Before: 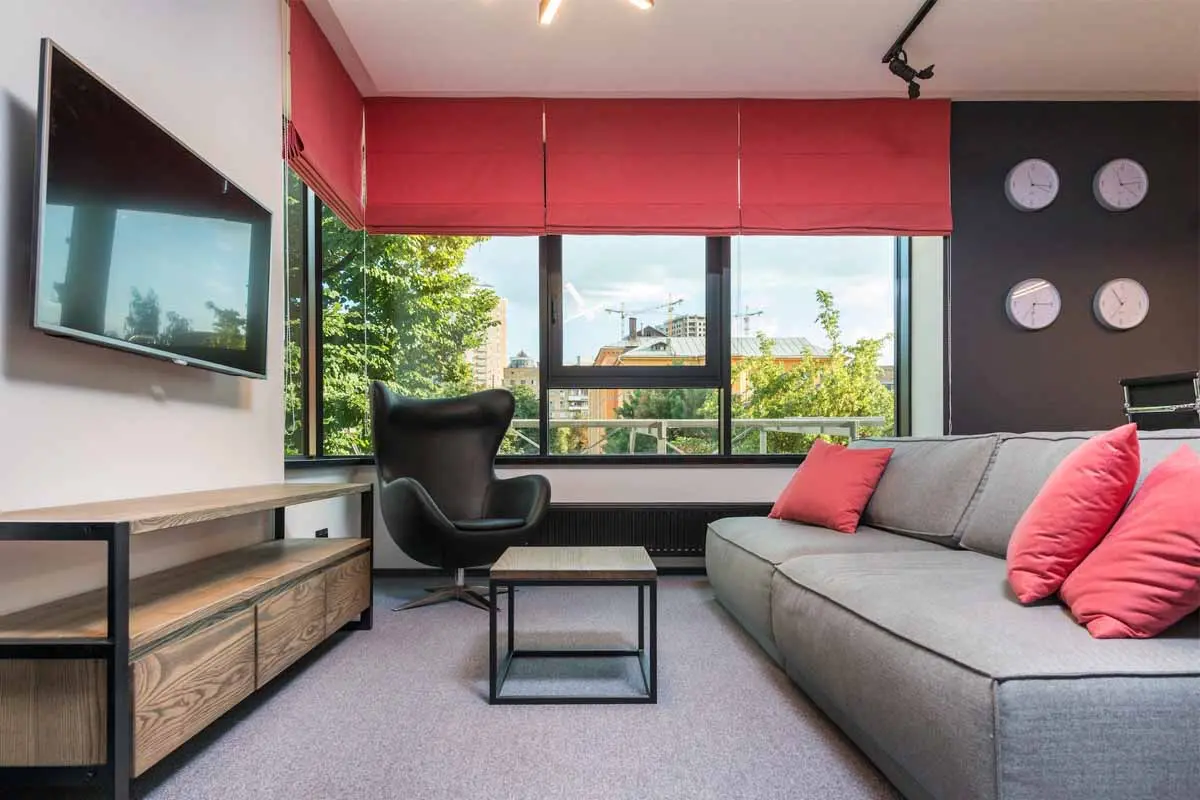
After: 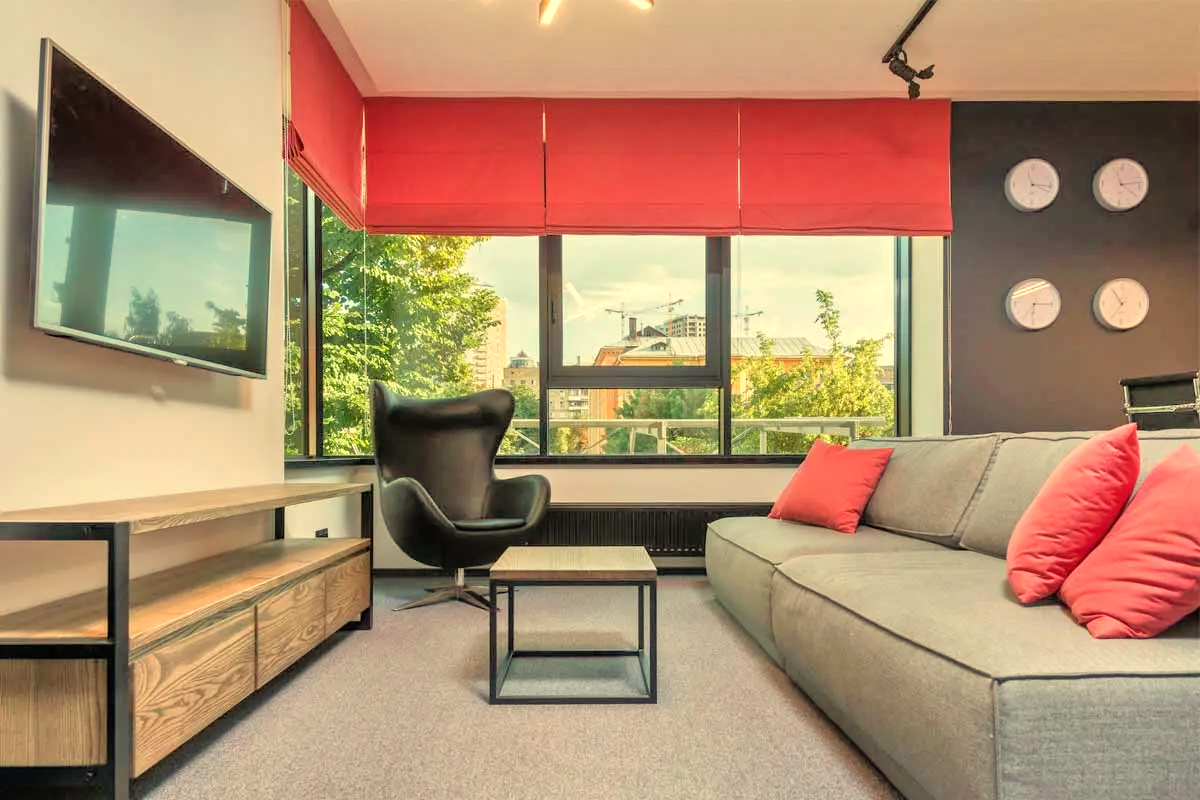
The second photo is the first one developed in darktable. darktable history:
tone equalizer: -7 EV 0.15 EV, -6 EV 0.6 EV, -5 EV 1.15 EV, -4 EV 1.33 EV, -3 EV 1.15 EV, -2 EV 0.6 EV, -1 EV 0.15 EV, mask exposure compensation -0.5 EV
white balance: red 1.08, blue 0.791
